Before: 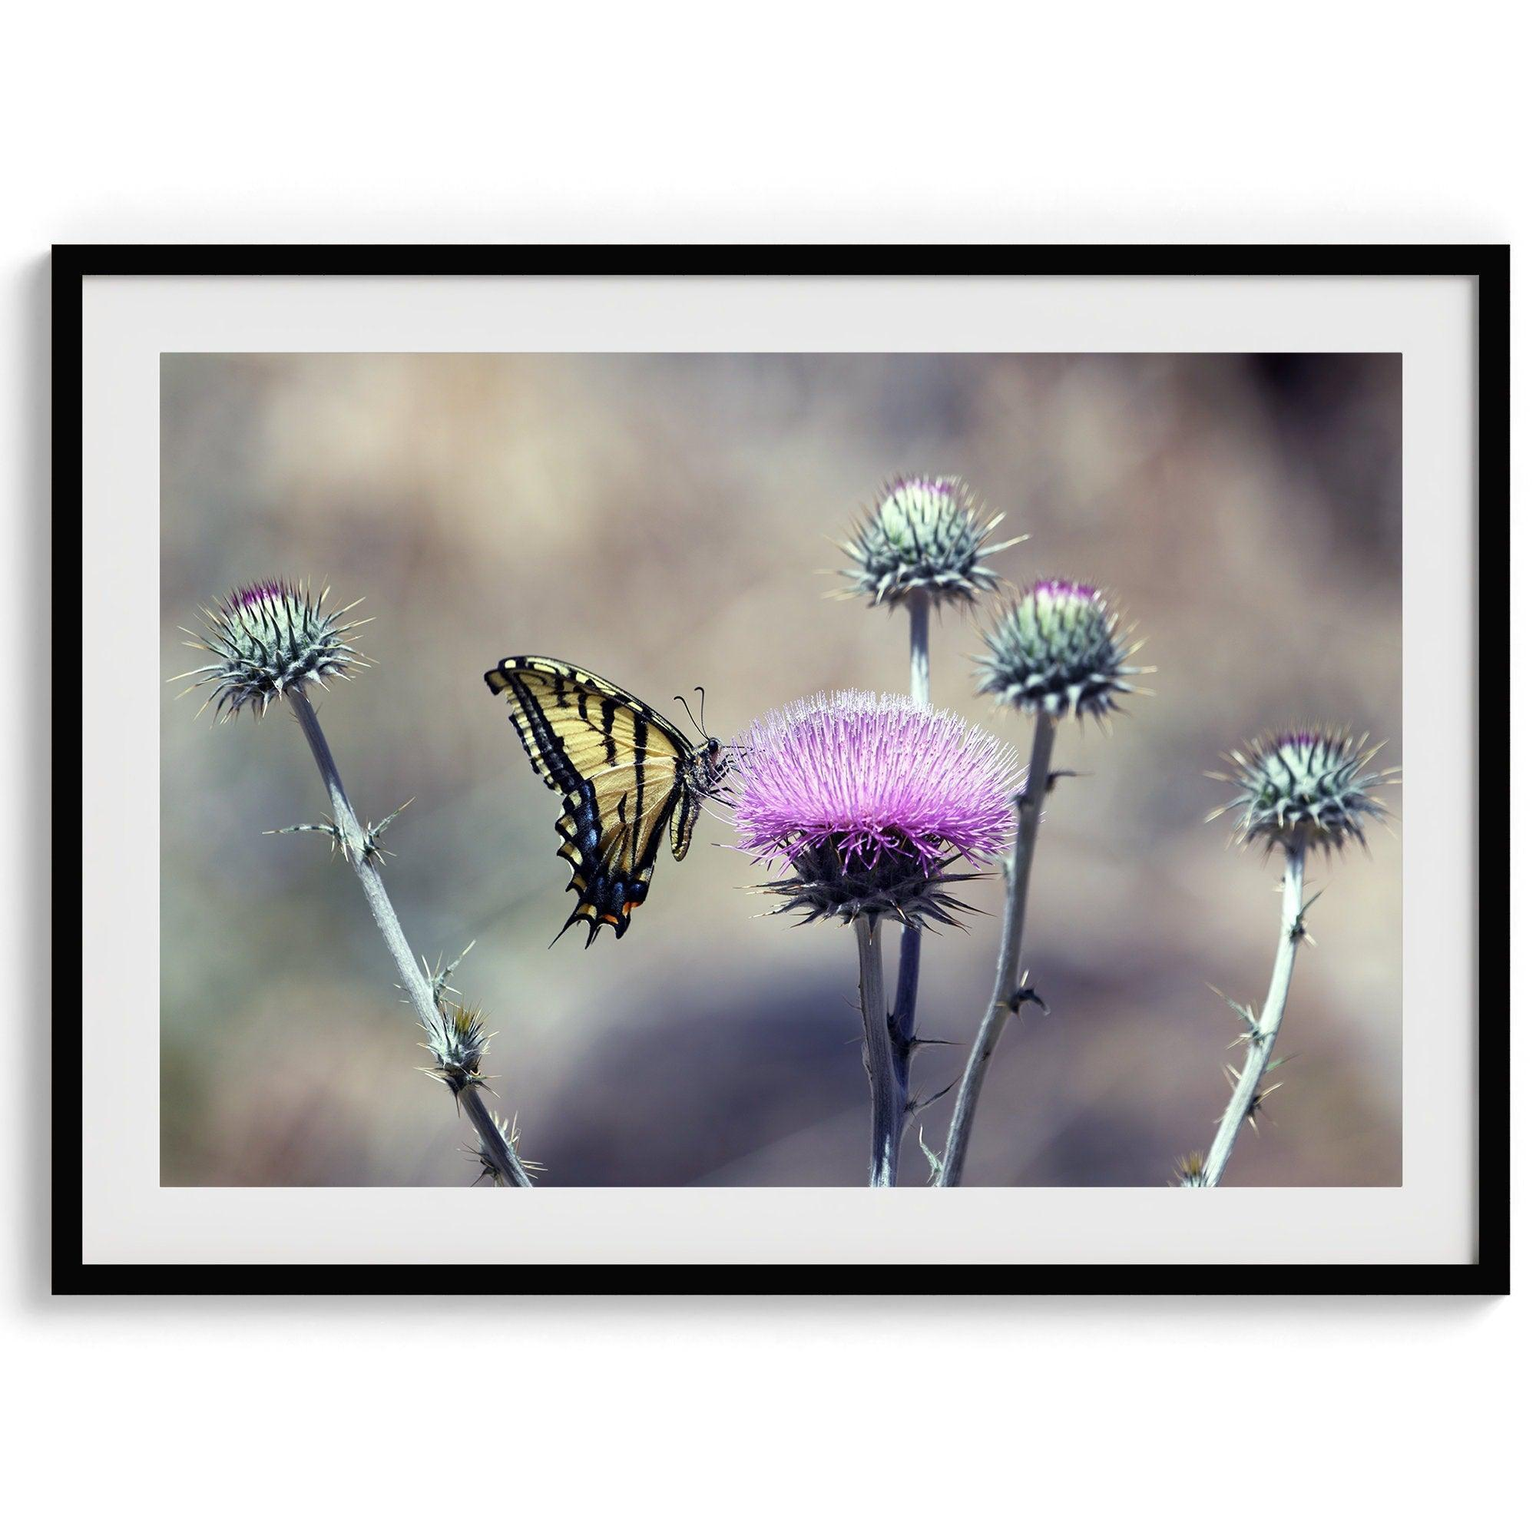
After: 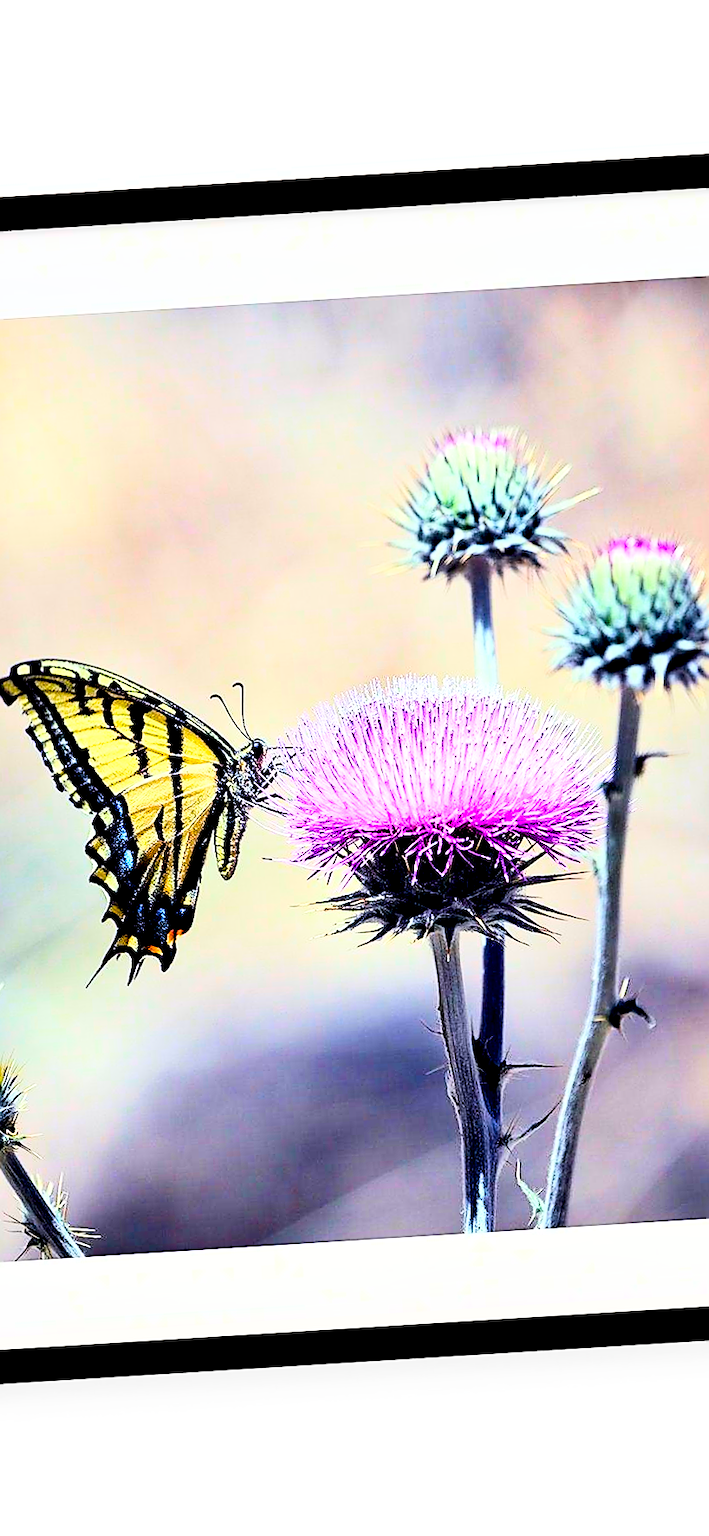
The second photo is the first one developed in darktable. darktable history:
exposure: black level correction 0.01, exposure 0.011 EV, compensate highlight preservation false
sharpen: radius 1.4, amount 1.25, threshold 0.7
rotate and perspective: rotation -3.52°, crop left 0.036, crop right 0.964, crop top 0.081, crop bottom 0.919
color balance rgb: perceptual saturation grading › global saturation 25%, perceptual brilliance grading › mid-tones 10%, perceptual brilliance grading › shadows 15%, global vibrance 20%
crop: left 31.229%, right 27.105%
tone equalizer: on, module defaults
base curve: curves: ch0 [(0, 0) (0.018, 0.026) (0.143, 0.37) (0.33, 0.731) (0.458, 0.853) (0.735, 0.965) (0.905, 0.986) (1, 1)]
contrast equalizer: octaves 7, y [[0.528, 0.548, 0.563, 0.562, 0.546, 0.526], [0.55 ×6], [0 ×6], [0 ×6], [0 ×6]]
